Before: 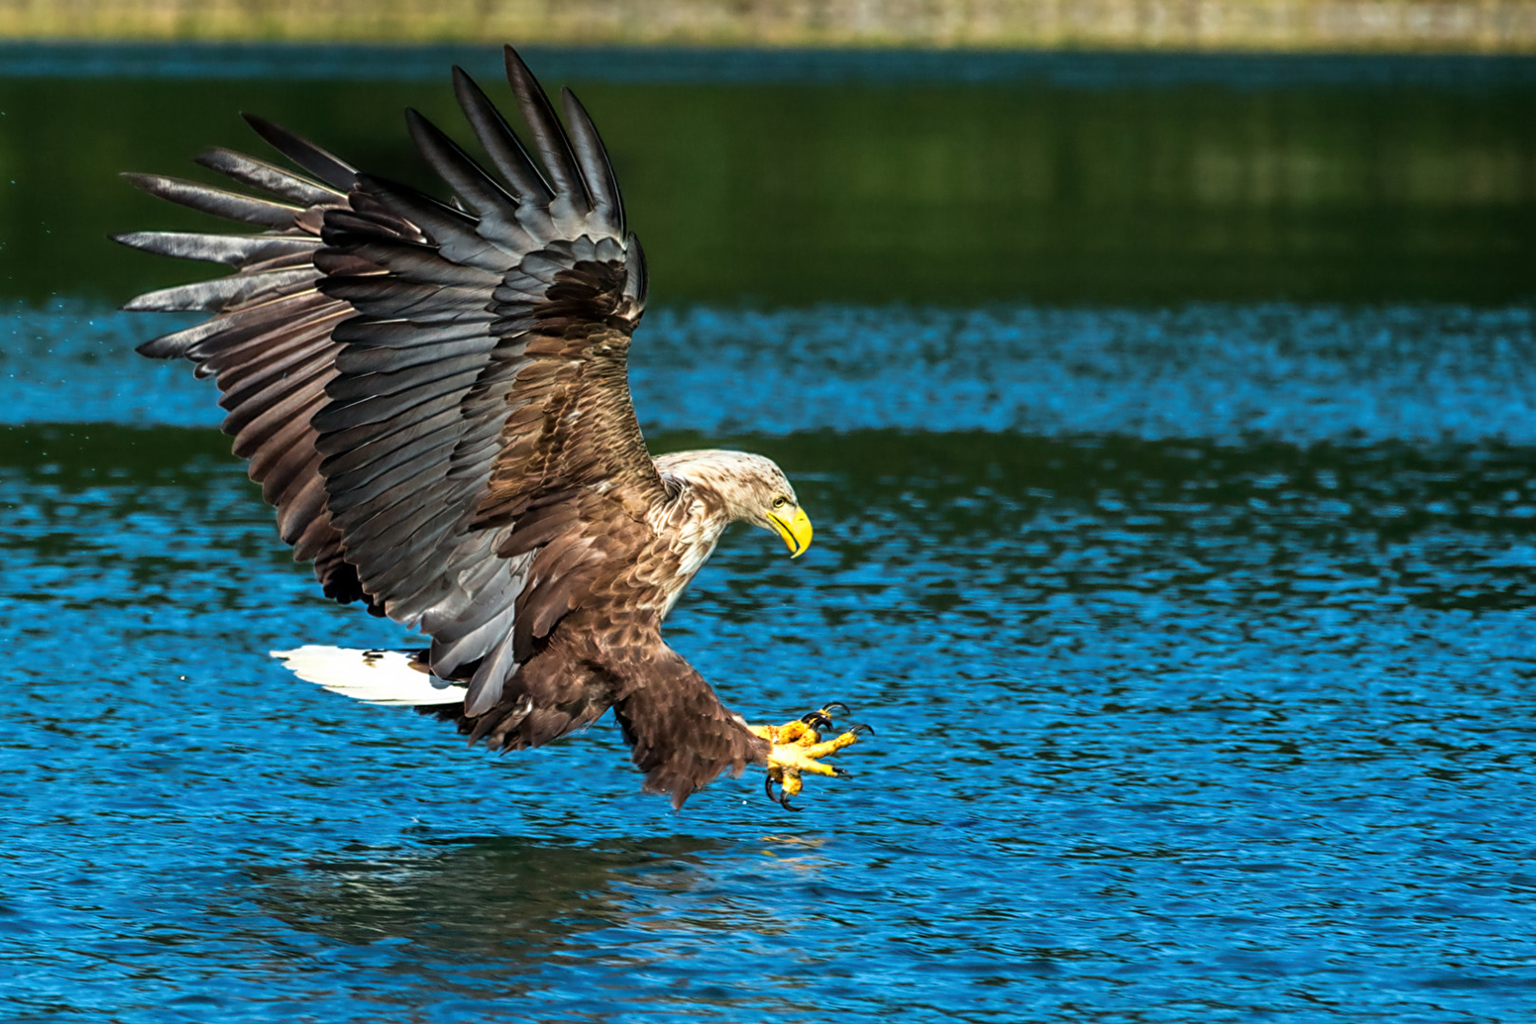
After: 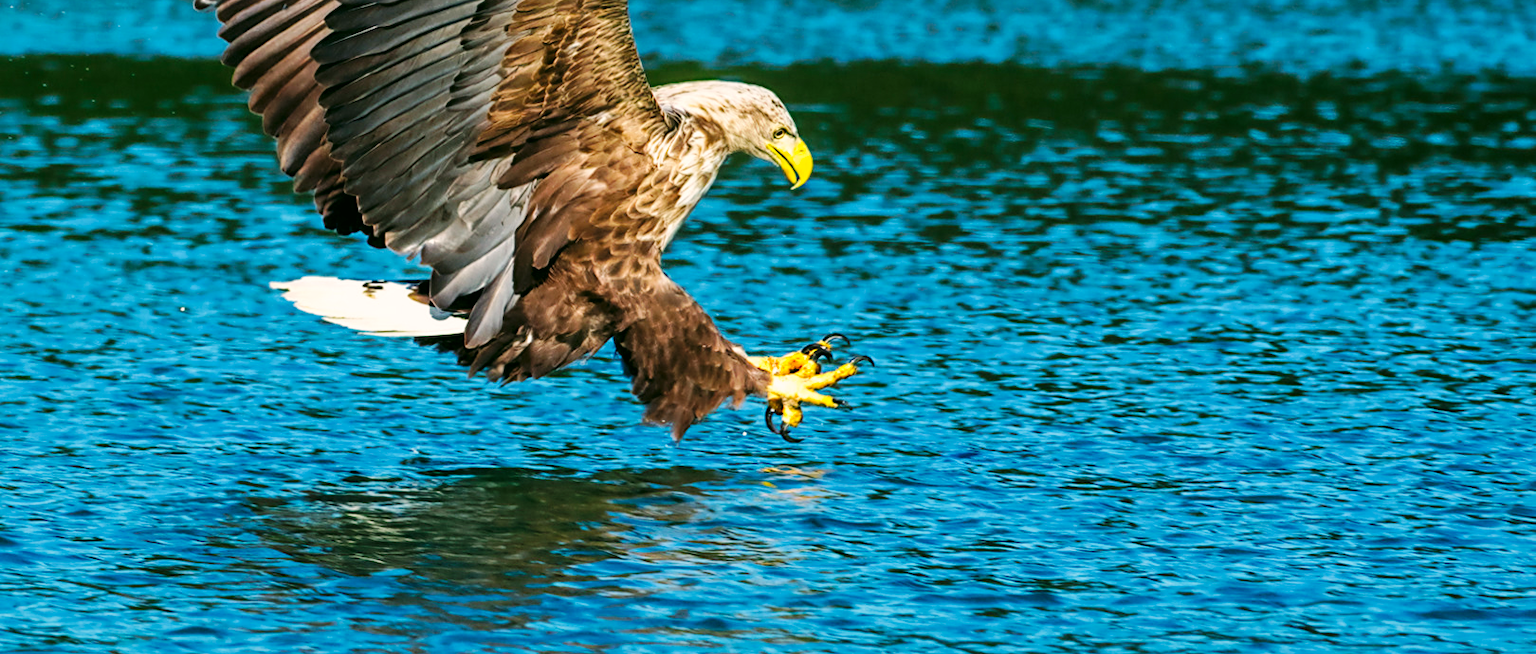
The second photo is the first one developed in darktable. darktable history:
color correction: highlights a* 4.6, highlights b* 4.98, shadows a* -6.92, shadows b* 4.57
base curve: curves: ch0 [(0, 0) (0.032, 0.025) (0.121, 0.166) (0.206, 0.329) (0.605, 0.79) (1, 1)], preserve colors none
crop and rotate: top 36.081%
shadows and highlights: on, module defaults
